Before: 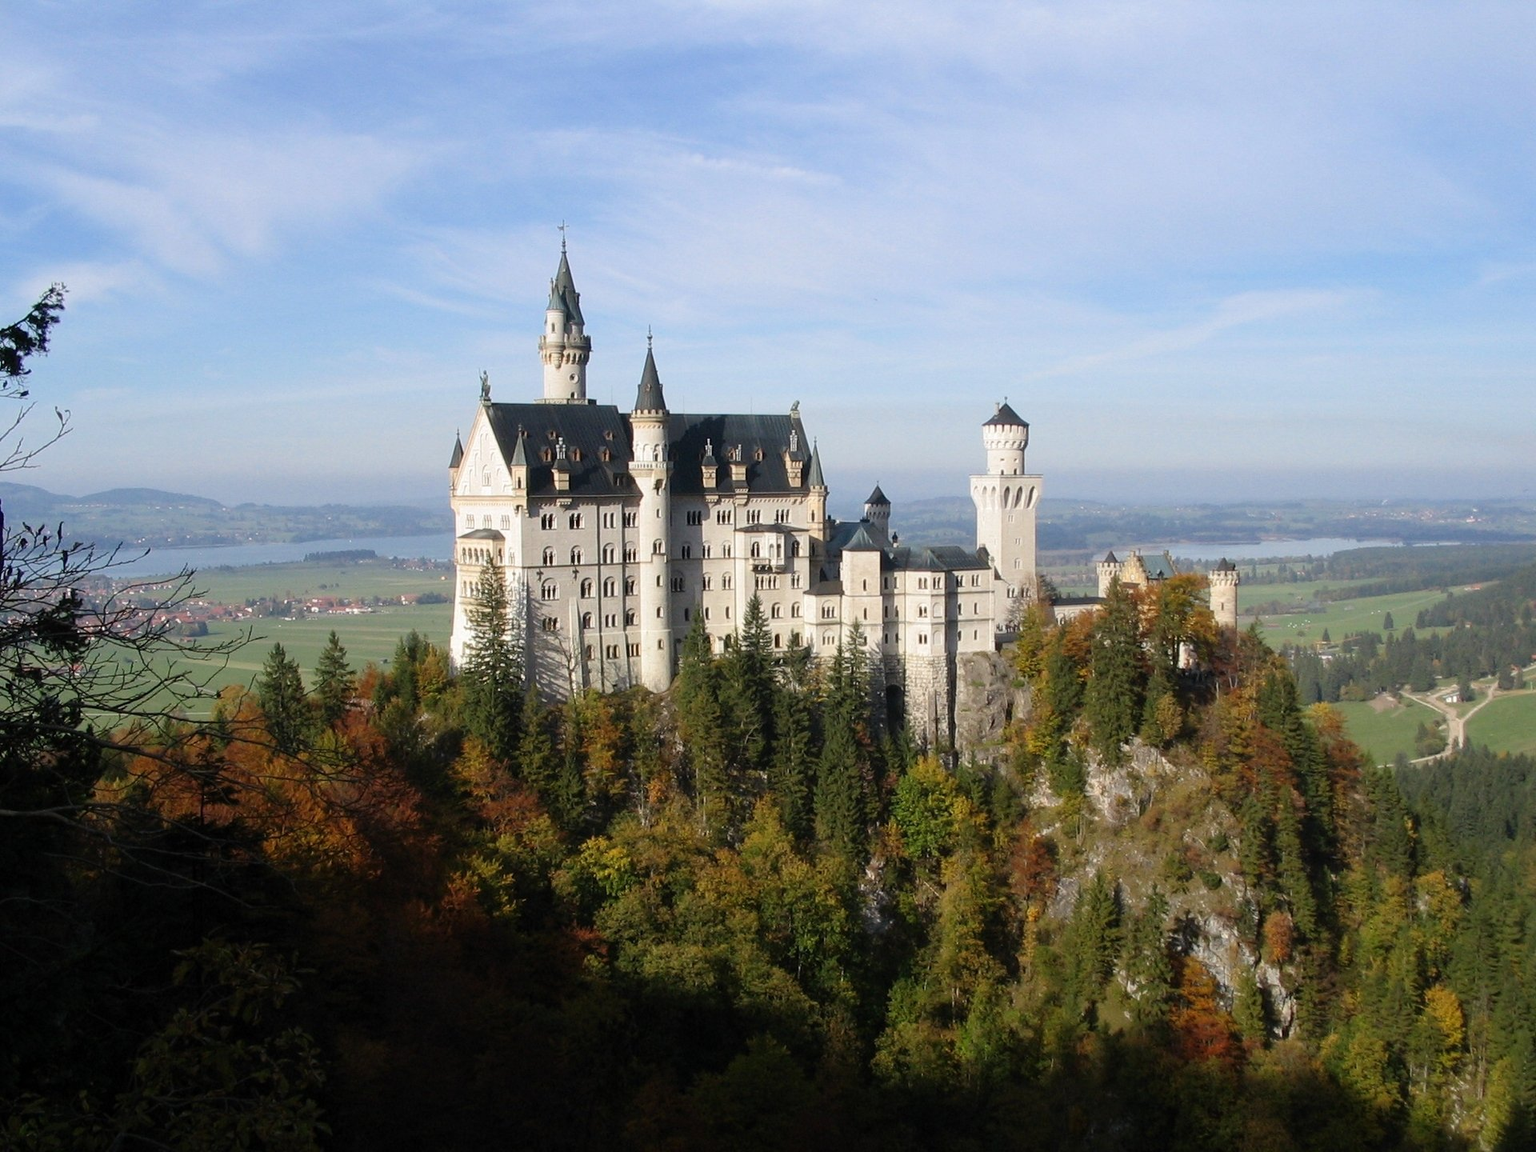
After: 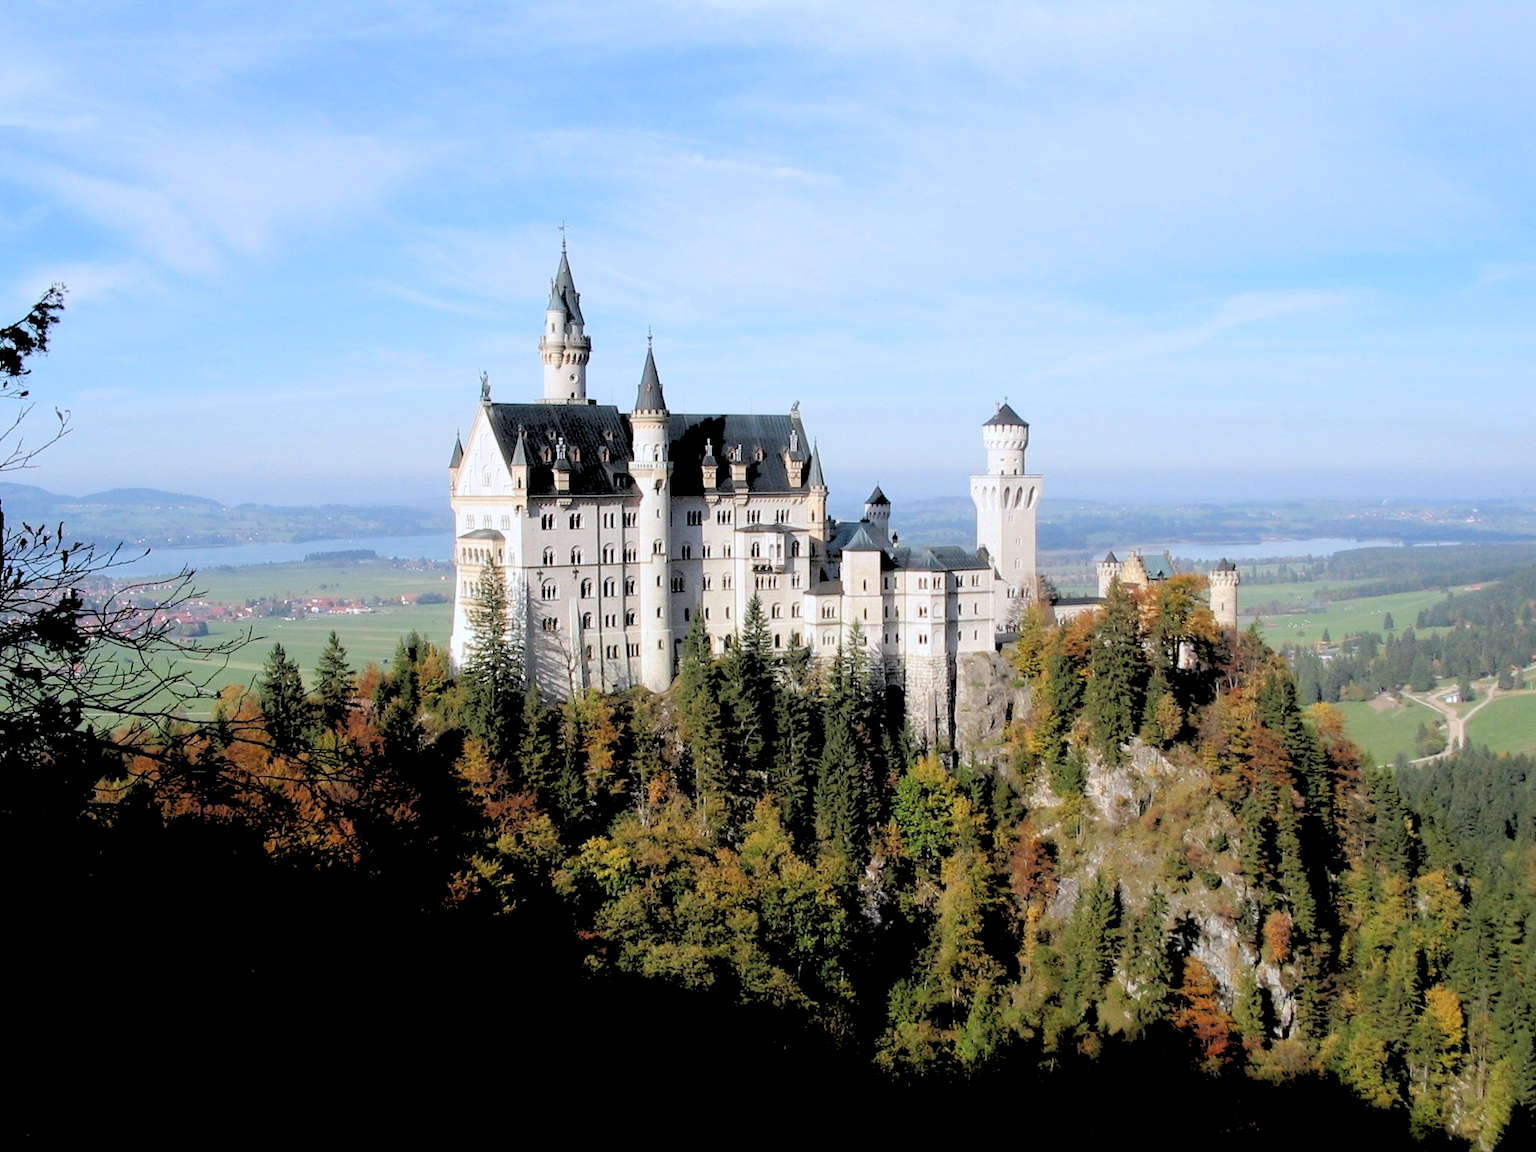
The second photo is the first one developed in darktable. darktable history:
color correction: highlights a* -0.772, highlights b* -8.92
tone curve: curves: ch0 [(0, 0) (0.003, 0.003) (0.011, 0.011) (0.025, 0.025) (0.044, 0.044) (0.069, 0.068) (0.1, 0.098) (0.136, 0.134) (0.177, 0.175) (0.224, 0.221) (0.277, 0.273) (0.335, 0.331) (0.399, 0.394) (0.468, 0.462) (0.543, 0.543) (0.623, 0.623) (0.709, 0.709) (0.801, 0.801) (0.898, 0.898) (1, 1)], preserve colors none
rgb levels: levels [[0.027, 0.429, 0.996], [0, 0.5, 1], [0, 0.5, 1]]
